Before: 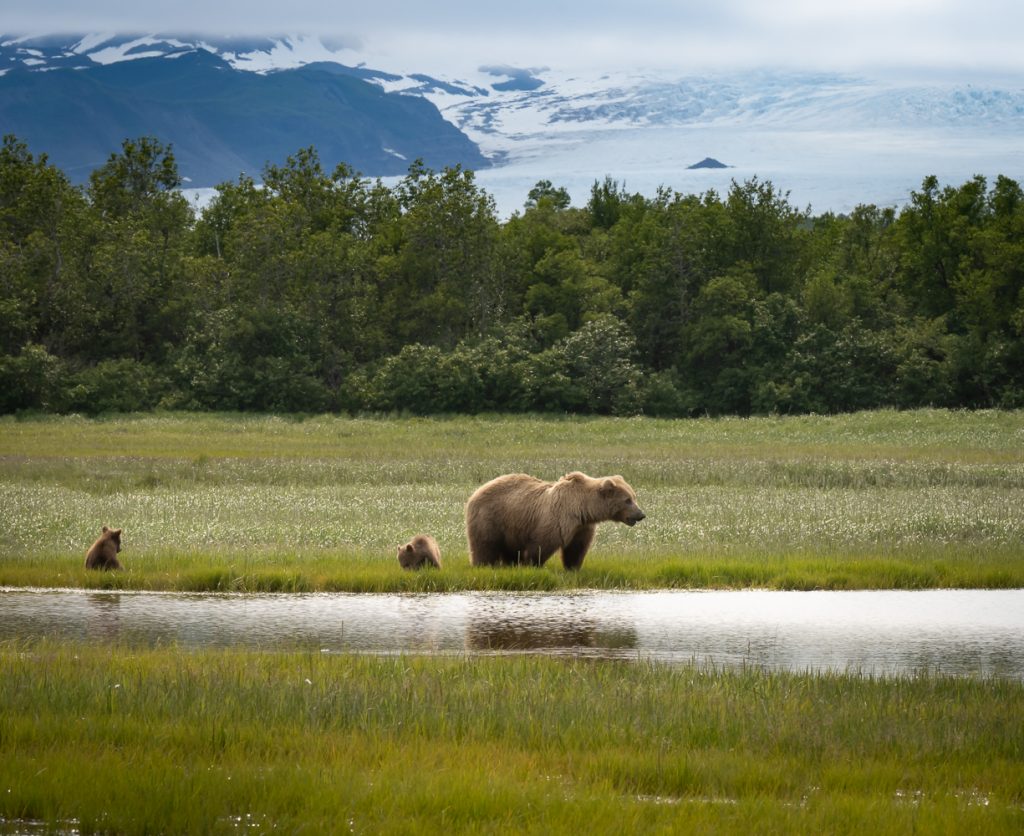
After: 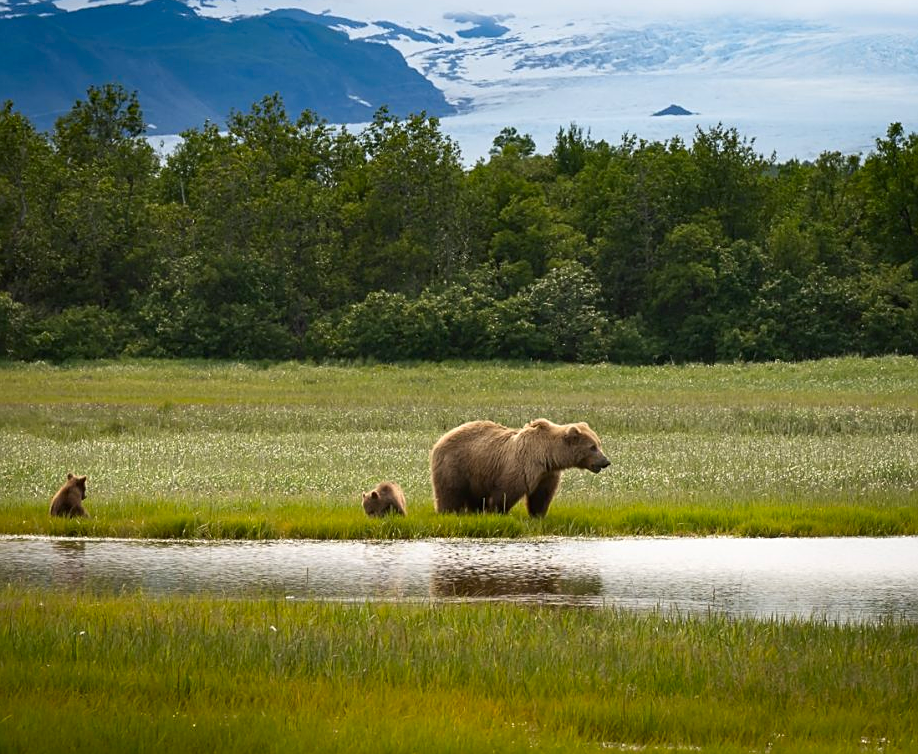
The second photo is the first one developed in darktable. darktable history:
crop: left 3.508%, top 6.416%, right 6.81%, bottom 3.276%
contrast brightness saturation: contrast 0.088, saturation 0.268
sharpen: on, module defaults
